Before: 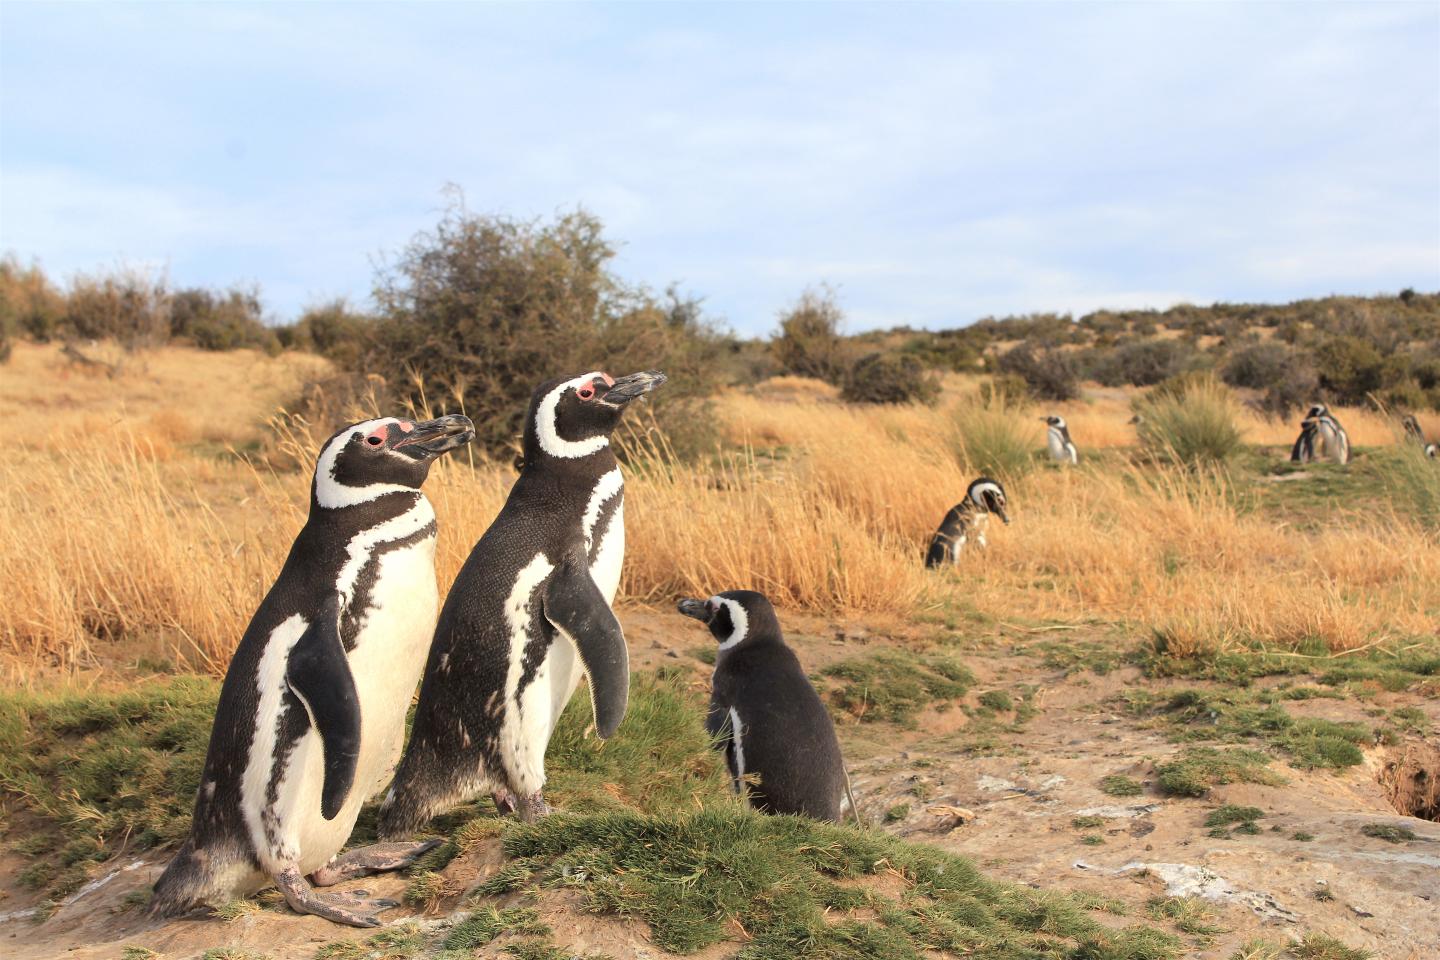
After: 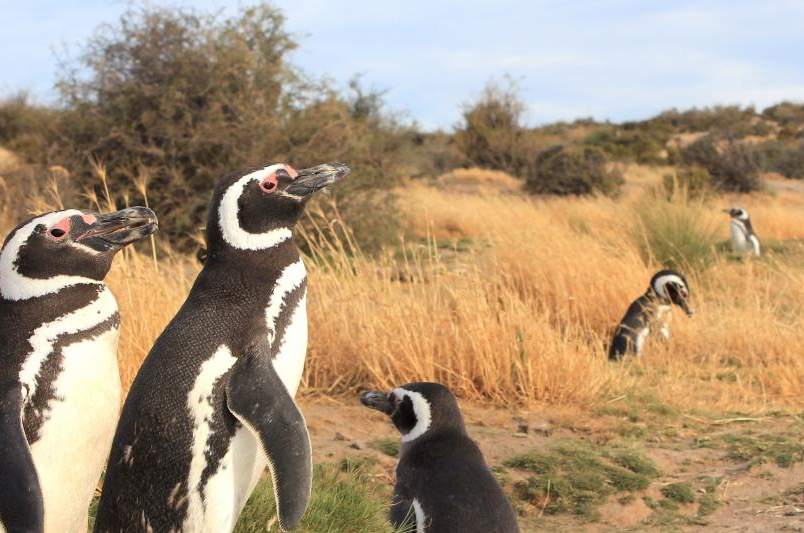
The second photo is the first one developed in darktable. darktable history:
crop and rotate: left 22.071%, top 21.694%, right 22.029%, bottom 22.699%
